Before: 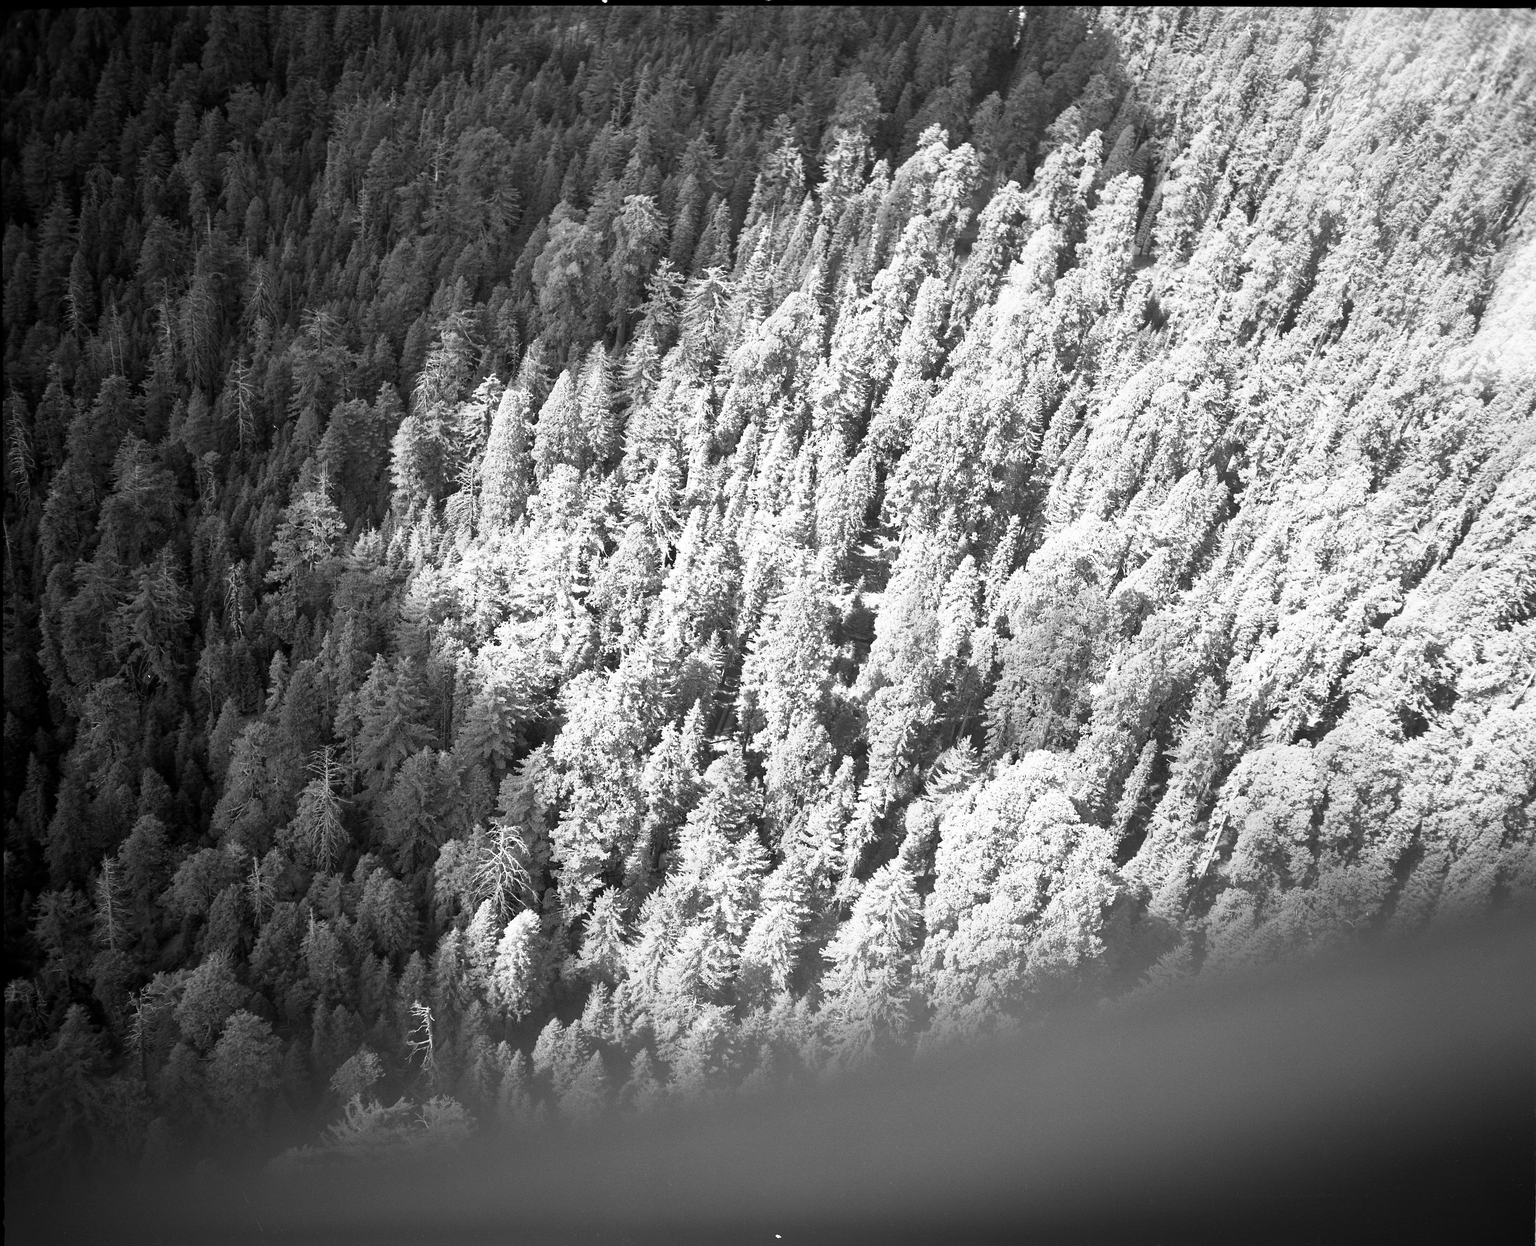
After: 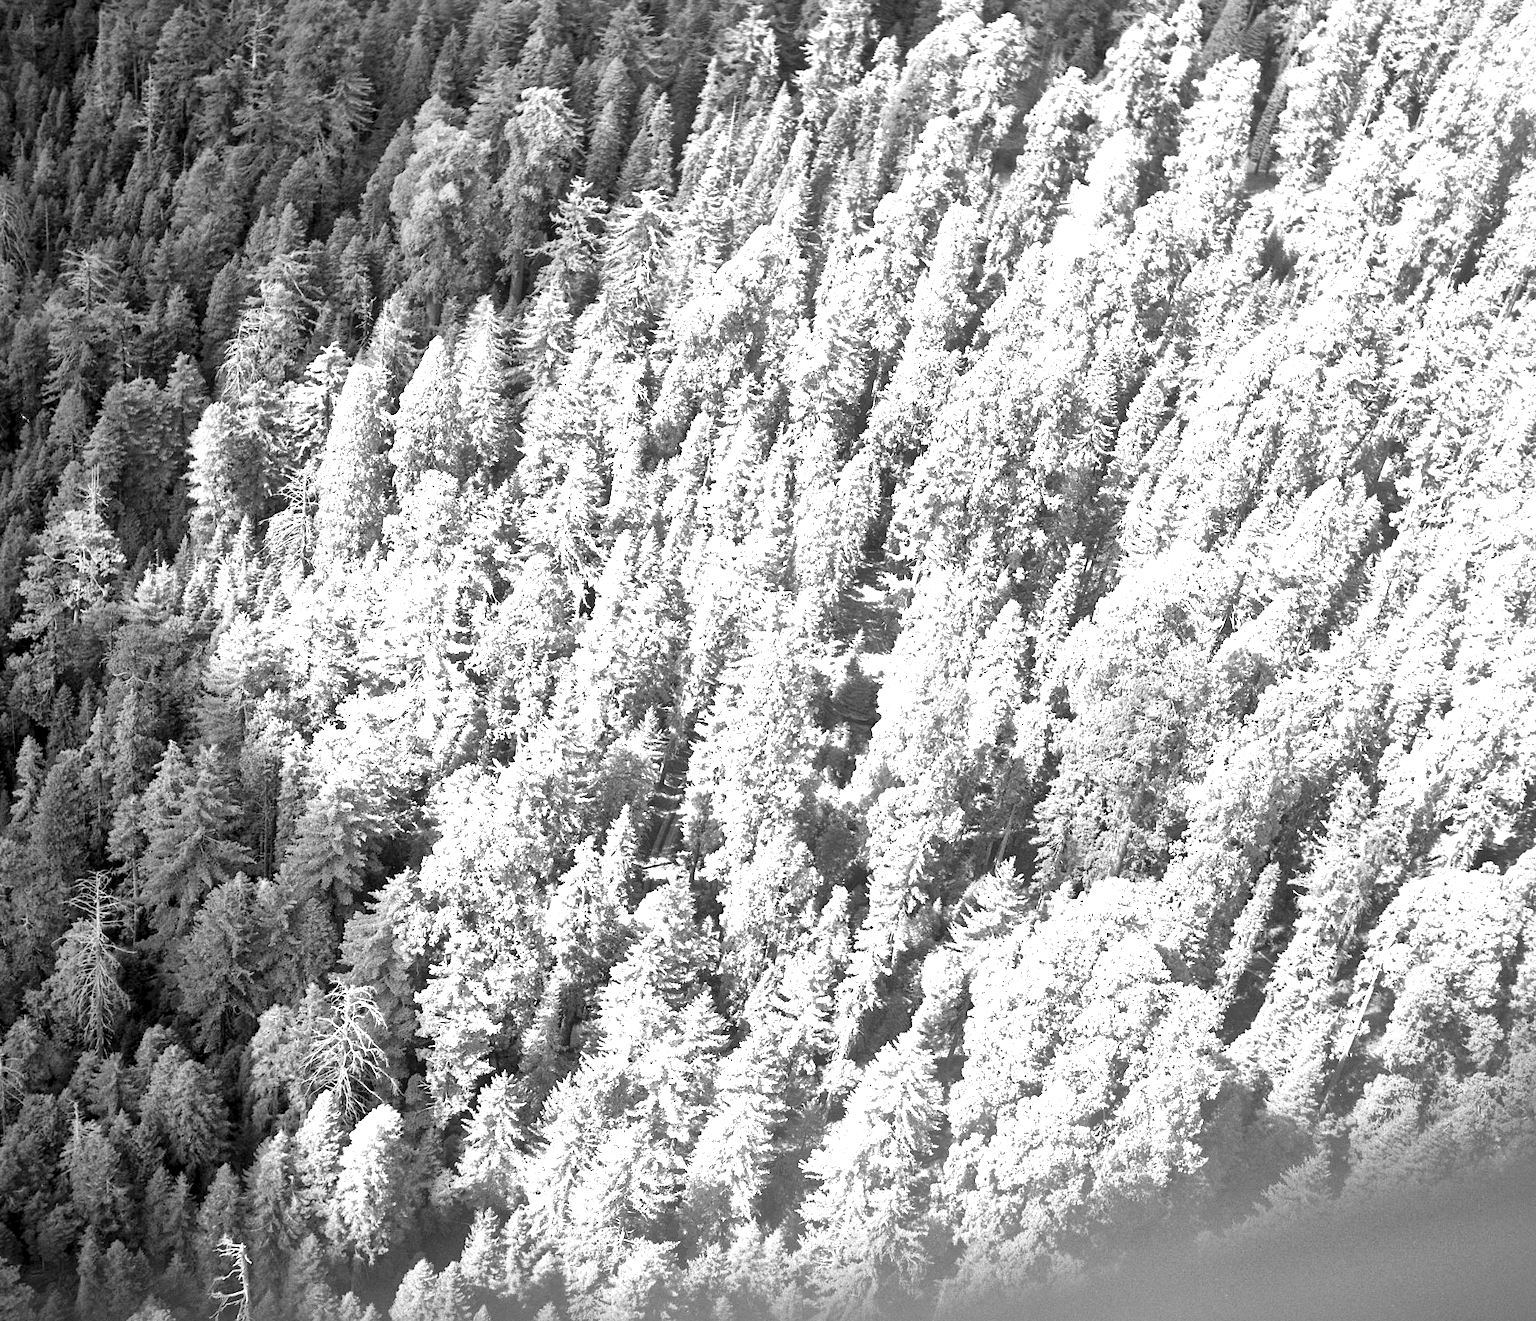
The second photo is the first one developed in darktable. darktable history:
crop and rotate: left 16.866%, top 10.809%, right 12.859%, bottom 14.709%
local contrast: mode bilateral grid, contrast 21, coarseness 51, detail 179%, midtone range 0.2
tone equalizer: -8 EV -0.439 EV, -7 EV -0.355 EV, -6 EV -0.369 EV, -5 EV -0.226 EV, -3 EV 0.212 EV, -2 EV 0.343 EV, -1 EV 0.388 EV, +0 EV 0.418 EV
